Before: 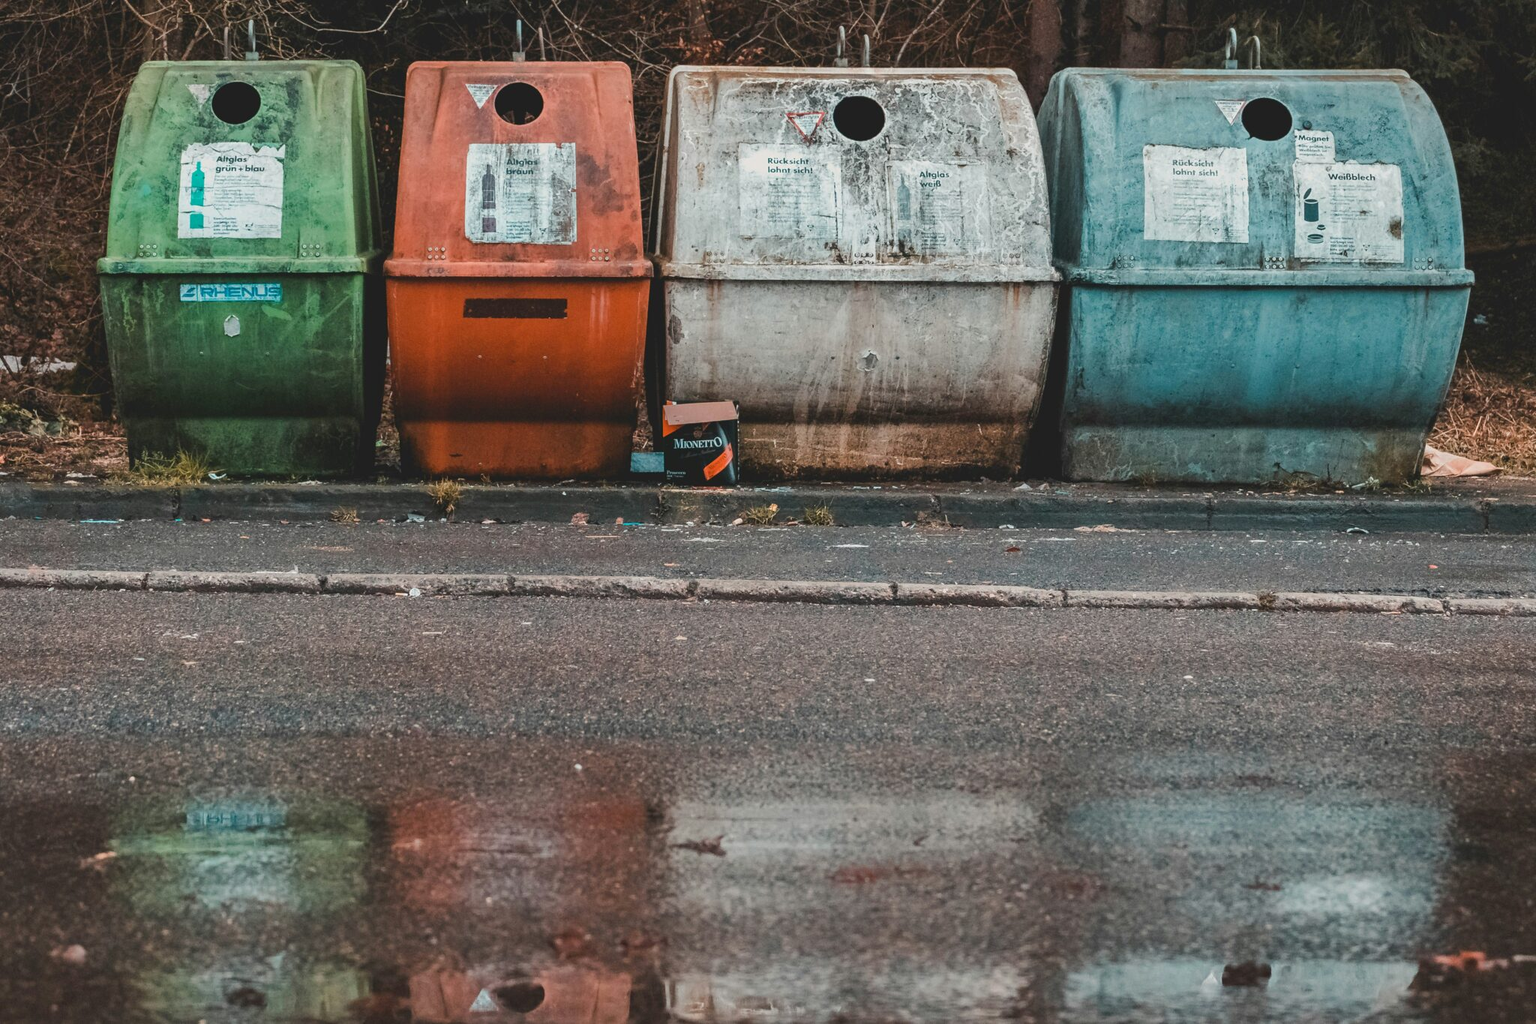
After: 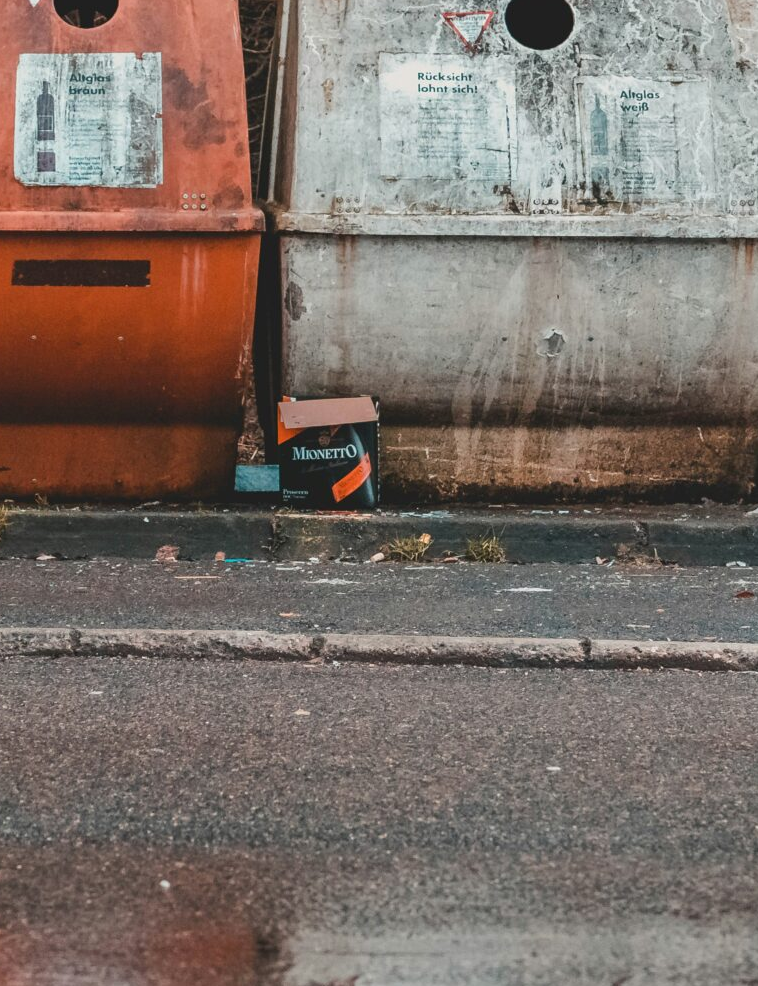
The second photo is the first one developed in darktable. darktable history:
crop and rotate: left 29.638%, top 10.18%, right 33.349%, bottom 17.585%
